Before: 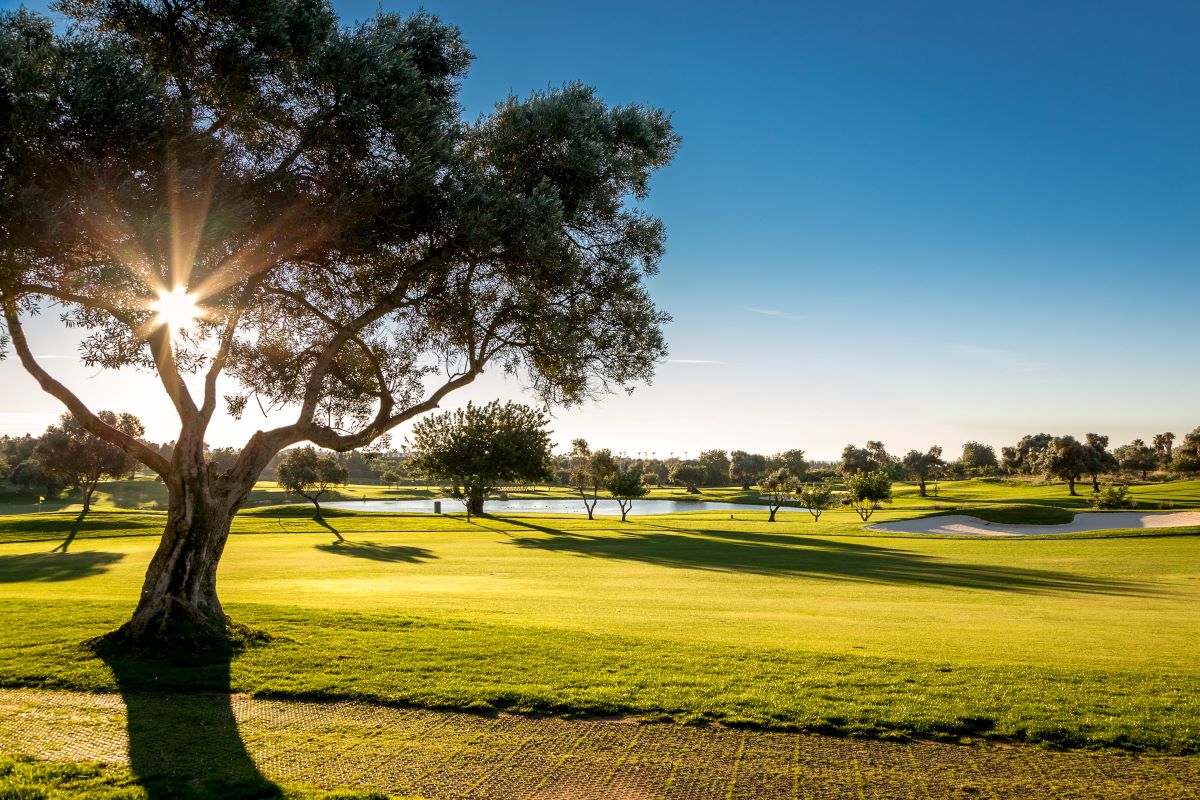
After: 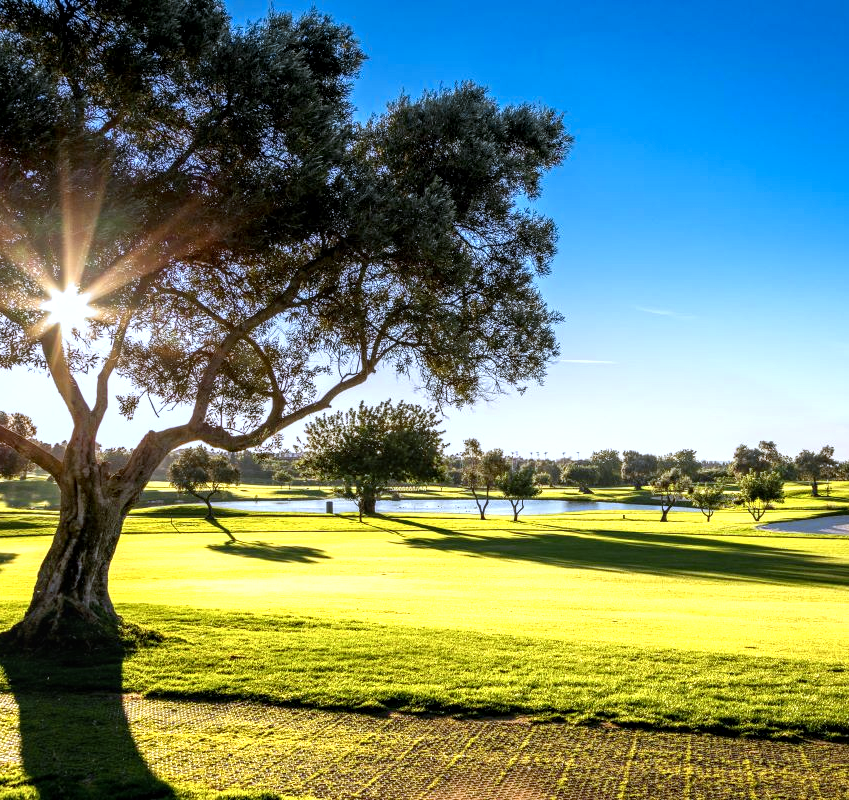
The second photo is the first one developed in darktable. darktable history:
color zones: curves: ch0 [(0.004, 0.305) (0.261, 0.623) (0.389, 0.399) (0.708, 0.571) (0.947, 0.34)]; ch1 [(0.025, 0.645) (0.229, 0.584) (0.326, 0.551) (0.484, 0.262) (0.757, 0.643)]
local contrast: on, module defaults
crop and rotate: left 9.061%, right 20.142%
white balance: red 0.948, green 1.02, blue 1.176
